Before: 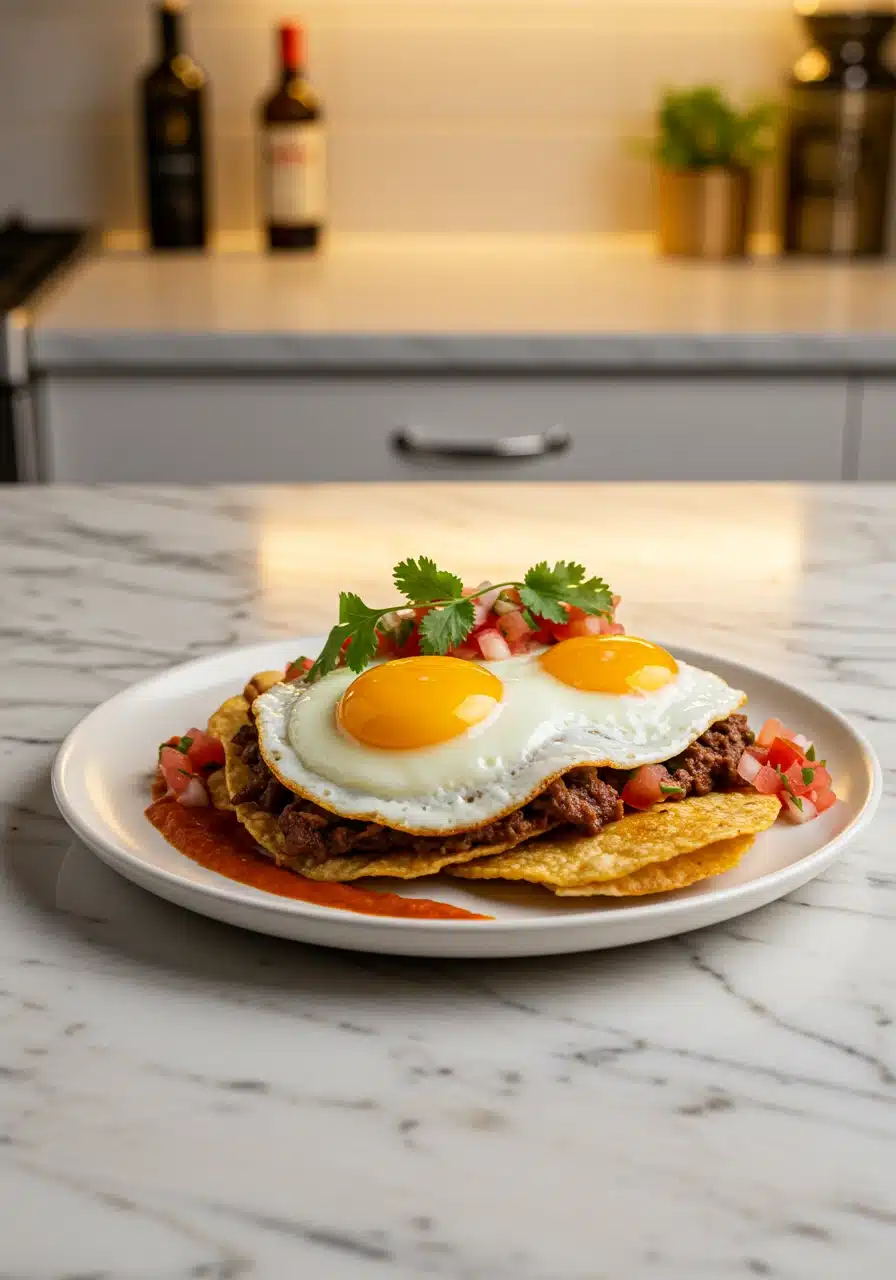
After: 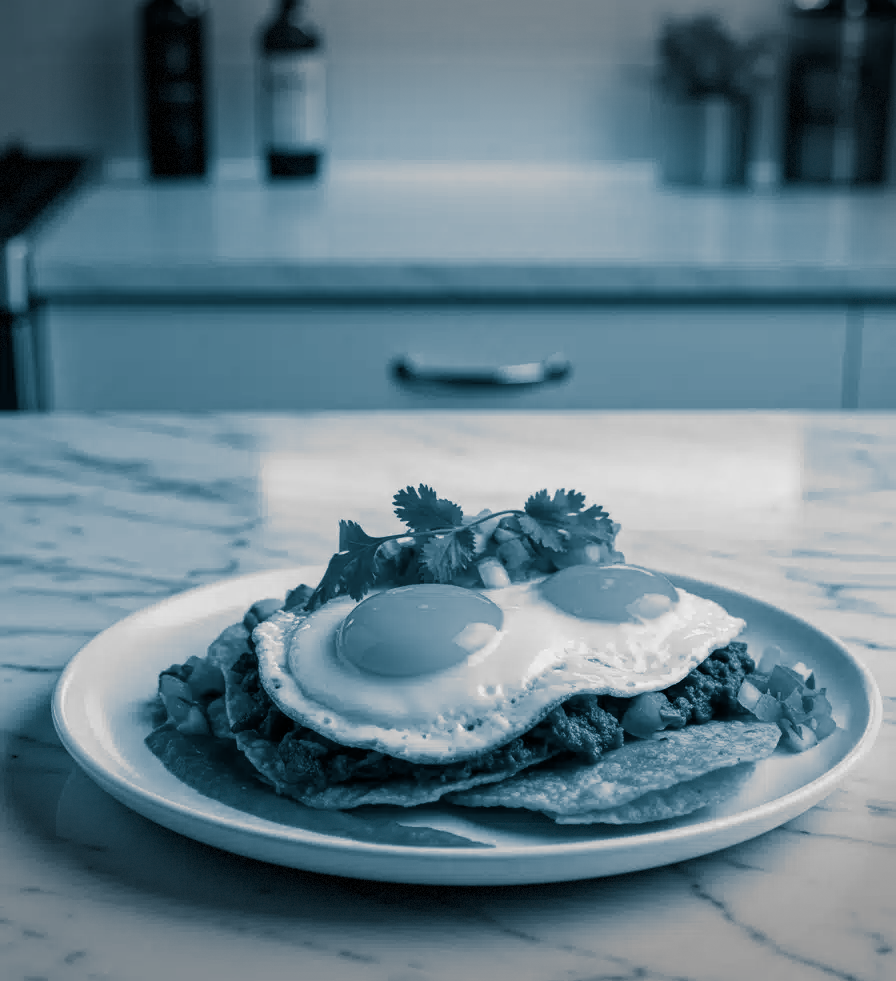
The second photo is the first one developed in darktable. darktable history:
crop: top 5.667%, bottom 17.637%
split-toning: shadows › hue 212.4°, balance -70
color calibration: output gray [0.253, 0.26, 0.487, 0], gray › normalize channels true, illuminant same as pipeline (D50), adaptation XYZ, x 0.346, y 0.359, gamut compression 0
vignetting: fall-off start 100%, brightness -0.406, saturation -0.3, width/height ratio 1.324, dithering 8-bit output, unbound false
monochrome: a 1.94, b -0.638
